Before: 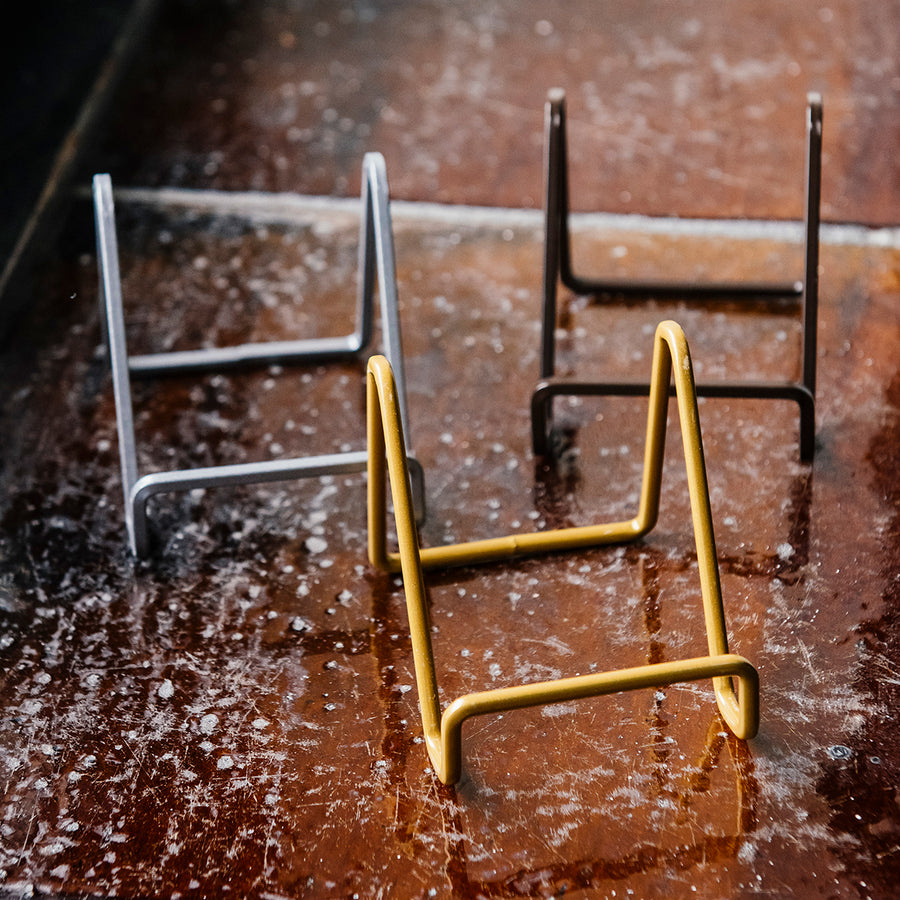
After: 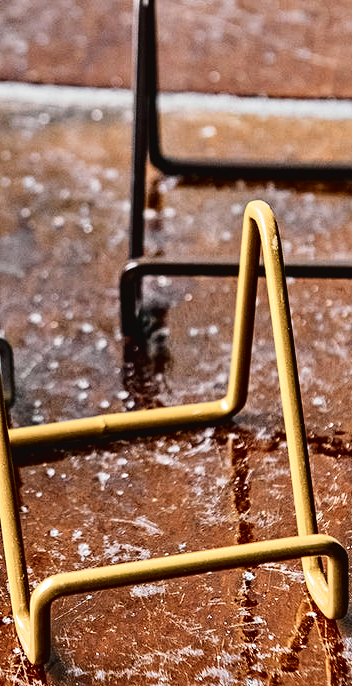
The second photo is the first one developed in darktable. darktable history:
crop: left 45.721%, top 13.393%, right 14.118%, bottom 10.01%
contrast equalizer: octaves 7, y [[0.5, 0.542, 0.583, 0.625, 0.667, 0.708], [0.5 ×6], [0.5 ×6], [0 ×6], [0 ×6]]
tone curve: curves: ch0 [(0, 0.029) (0.099, 0.082) (0.264, 0.253) (0.447, 0.481) (0.678, 0.721) (0.828, 0.857) (0.992, 0.94)]; ch1 [(0, 0) (0.311, 0.266) (0.411, 0.374) (0.481, 0.458) (0.501, 0.499) (0.514, 0.512) (0.575, 0.577) (0.643, 0.648) (0.682, 0.674) (0.802, 0.812) (1, 1)]; ch2 [(0, 0) (0.259, 0.207) (0.323, 0.311) (0.376, 0.353) (0.463, 0.456) (0.498, 0.498) (0.524, 0.512) (0.574, 0.582) (0.648, 0.653) (0.768, 0.728) (1, 1)], color space Lab, independent channels, preserve colors none
